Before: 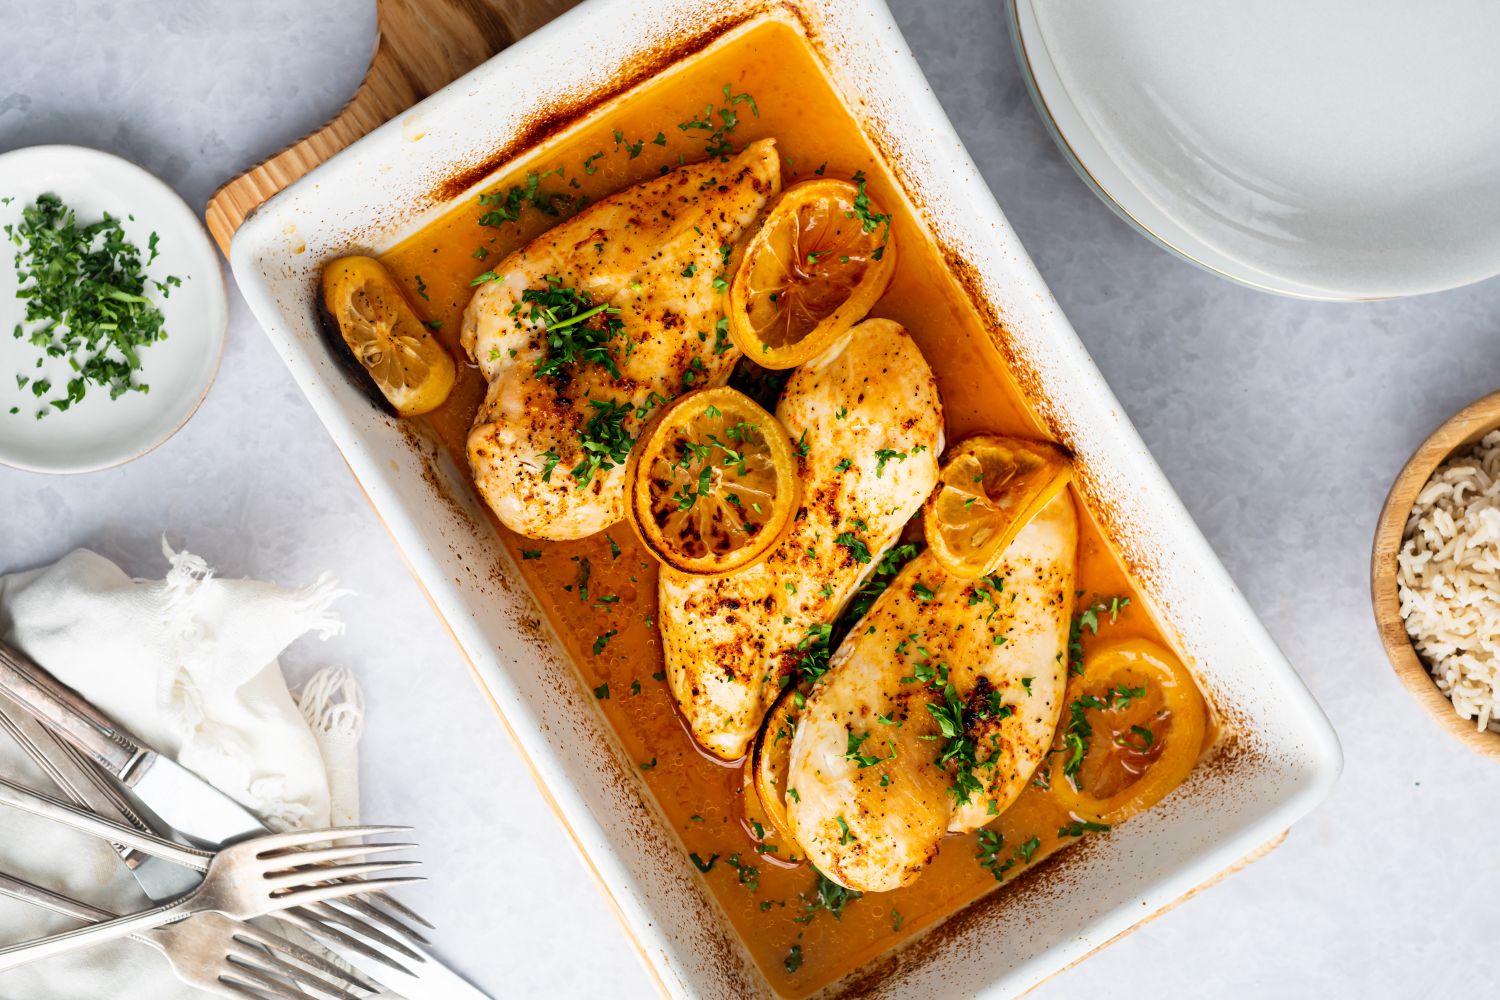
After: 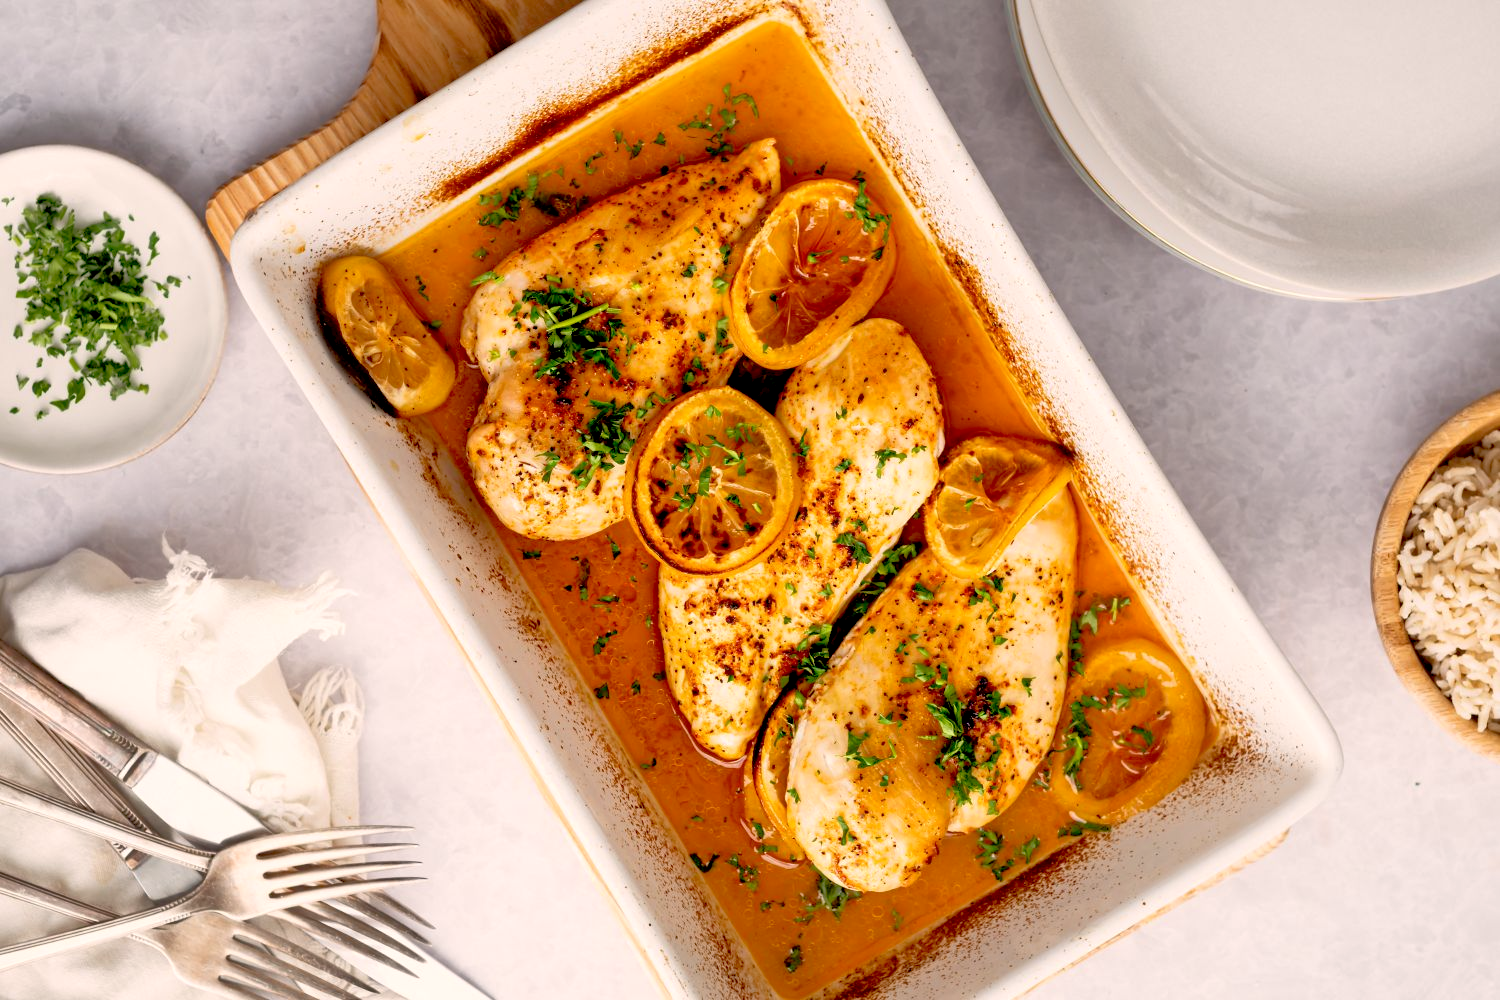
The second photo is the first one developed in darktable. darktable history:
exposure: black level correction 0.011, compensate highlight preservation false
tone equalizer: -7 EV 0.156 EV, -6 EV 0.629 EV, -5 EV 1.14 EV, -4 EV 1.3 EV, -3 EV 1.16 EV, -2 EV 0.6 EV, -1 EV 0.147 EV
color correction: highlights a* 6.64, highlights b* 7.8, shadows a* 5.78, shadows b* 7.03, saturation 0.895
